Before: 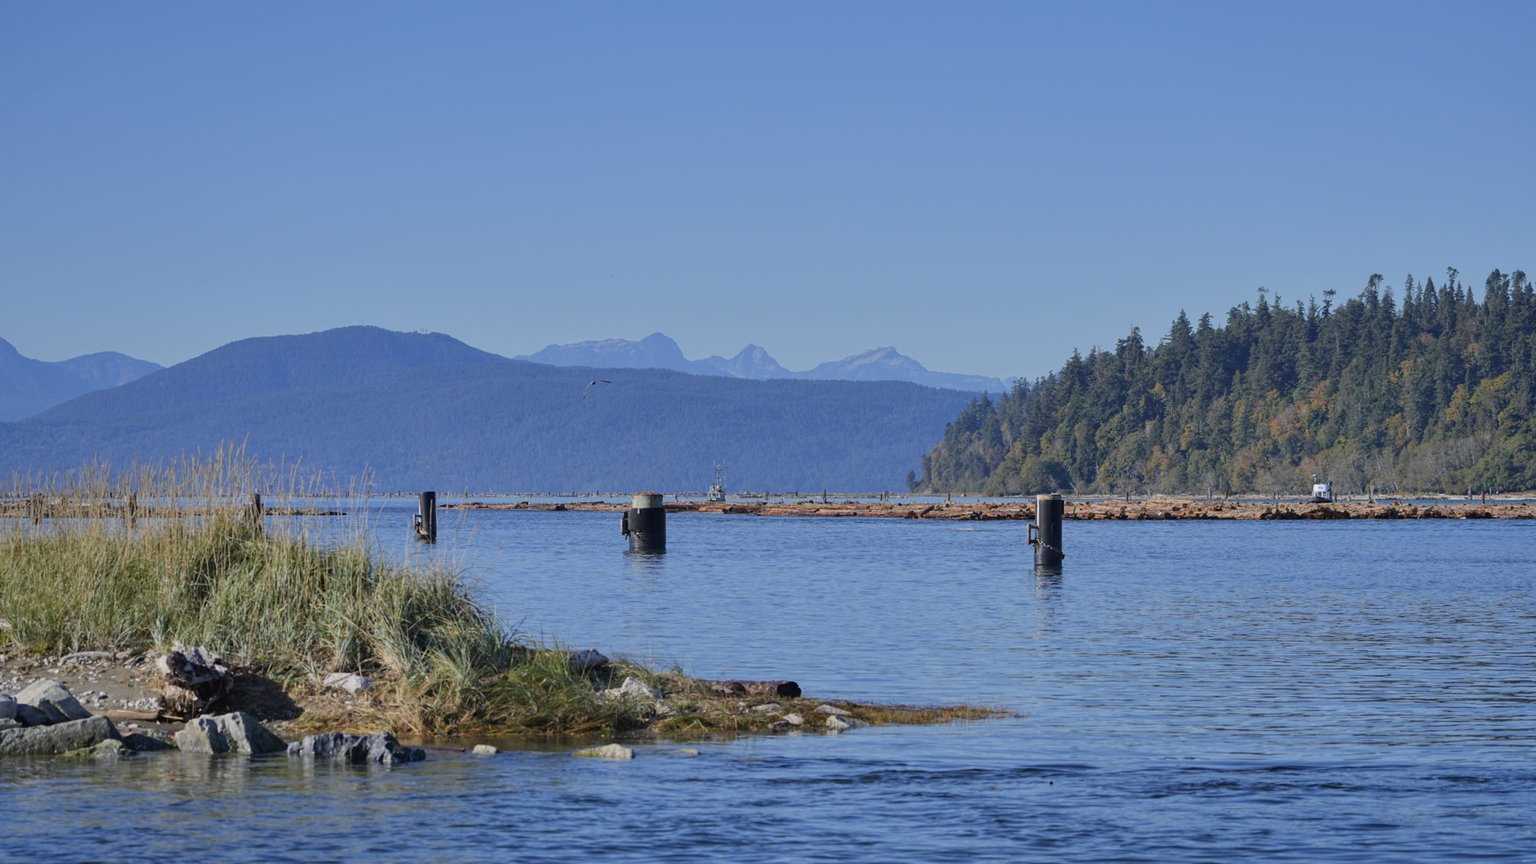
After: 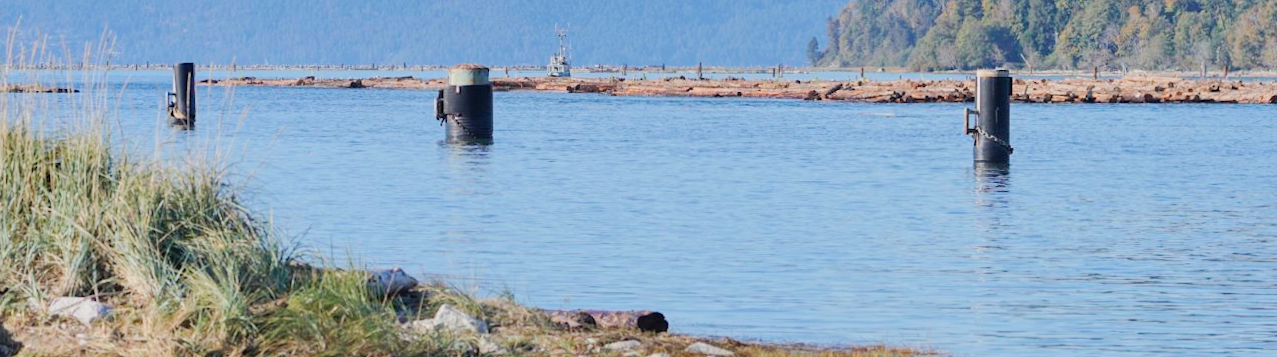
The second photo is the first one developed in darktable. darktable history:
base curve: curves: ch0 [(0, 0) (0.158, 0.273) (0.879, 0.895) (1, 1)], preserve colors none
contrast brightness saturation: brightness 0.13
crop: left 18.091%, top 51.13%, right 17.525%, bottom 16.85%
rotate and perspective: rotation 0.192°, lens shift (horizontal) -0.015, crop left 0.005, crop right 0.996, crop top 0.006, crop bottom 0.99
